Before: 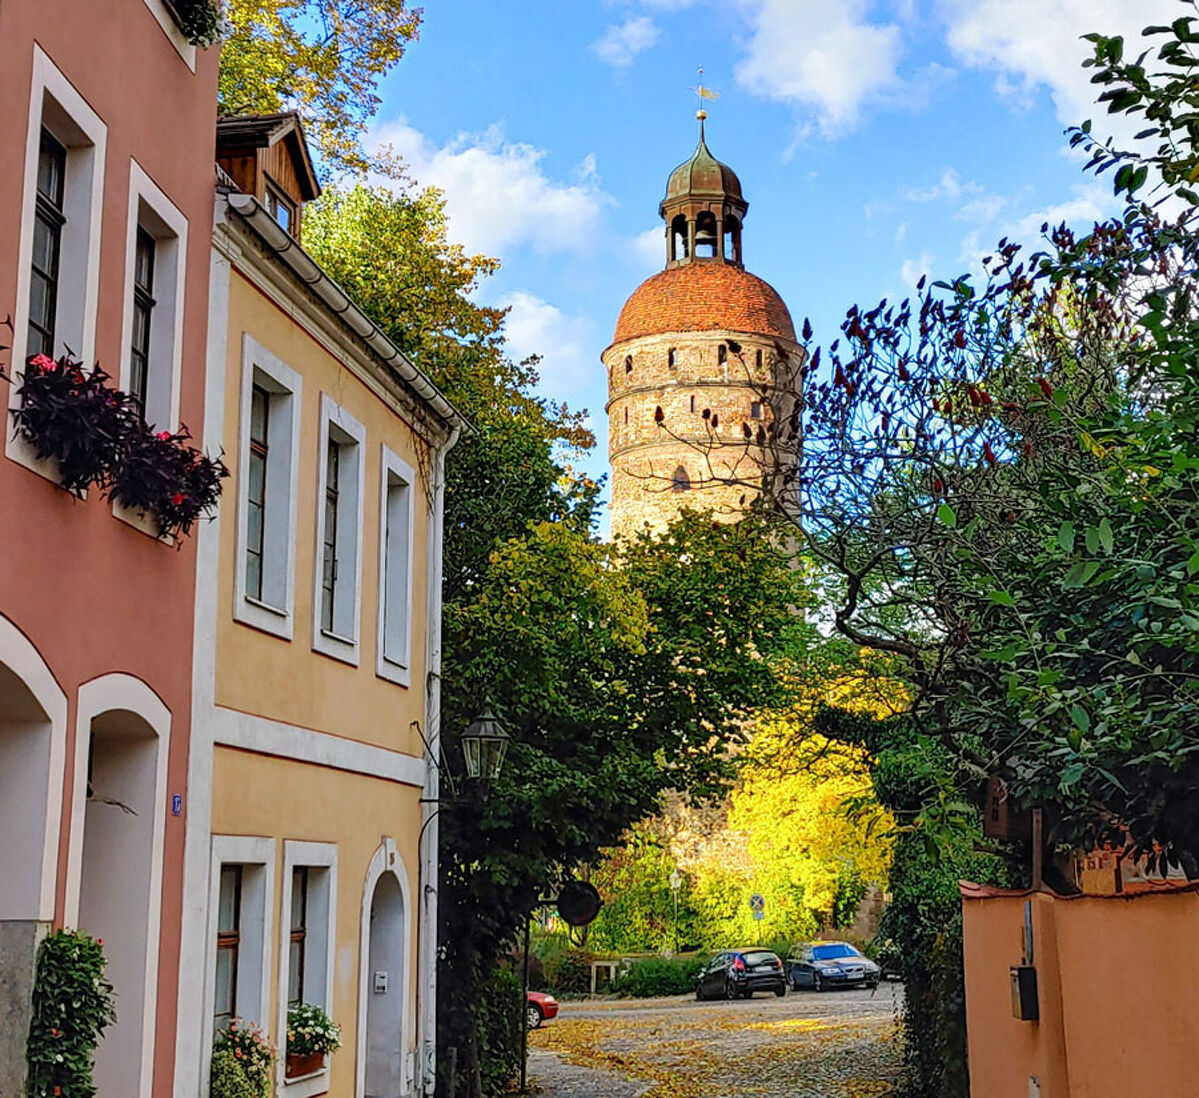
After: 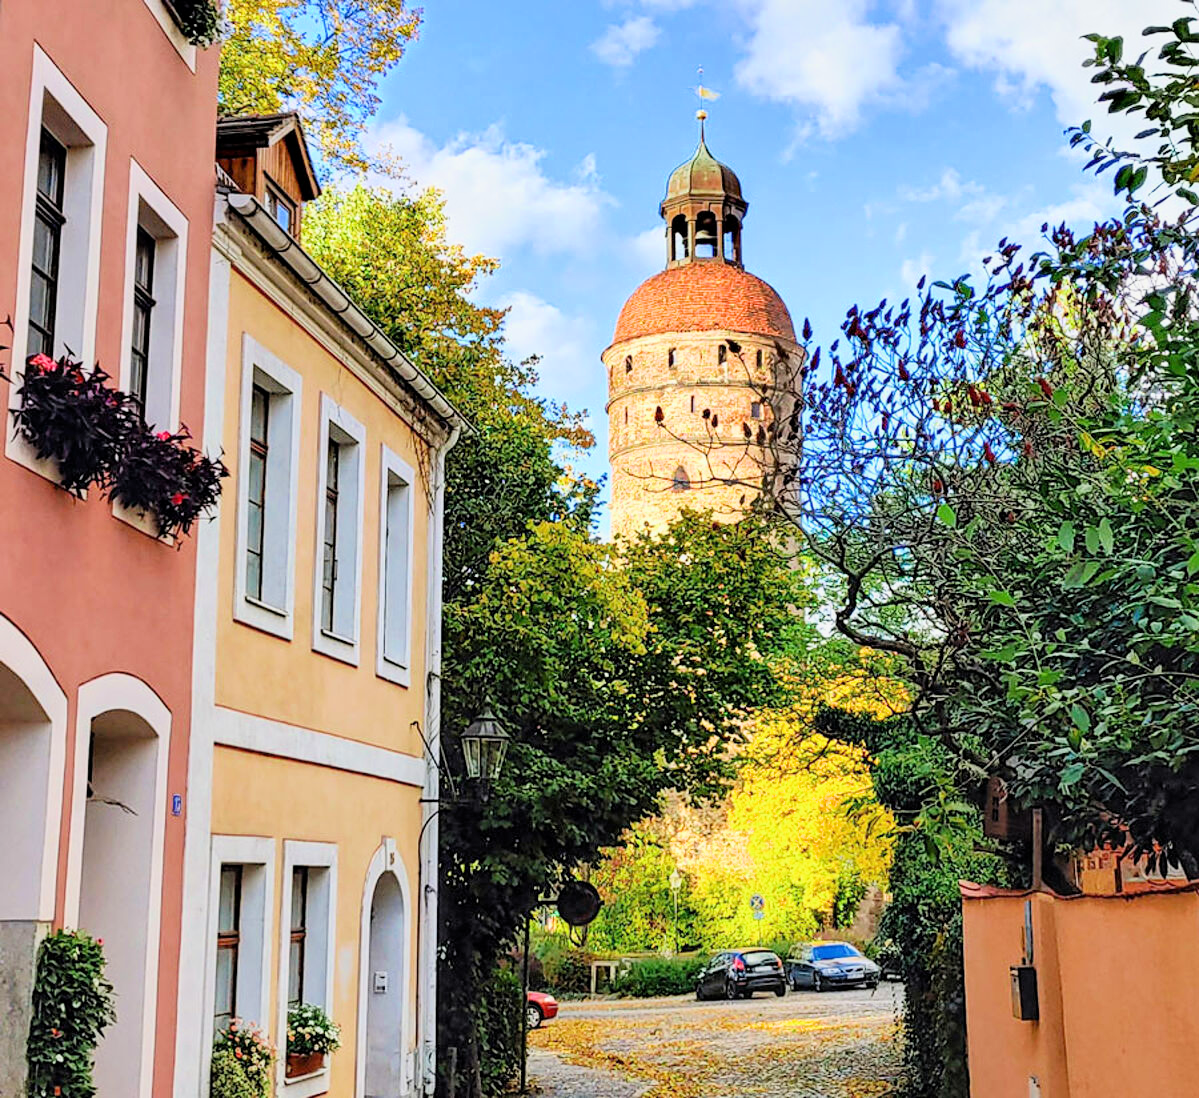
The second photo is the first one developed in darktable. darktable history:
local contrast: mode bilateral grid, contrast 10, coarseness 26, detail 115%, midtone range 0.2
filmic rgb: black relative exposure -7.65 EV, white relative exposure 4.56 EV, hardness 3.61, color science v6 (2022)
exposure: black level correction 0, exposure 1.199 EV, compensate highlight preservation false
